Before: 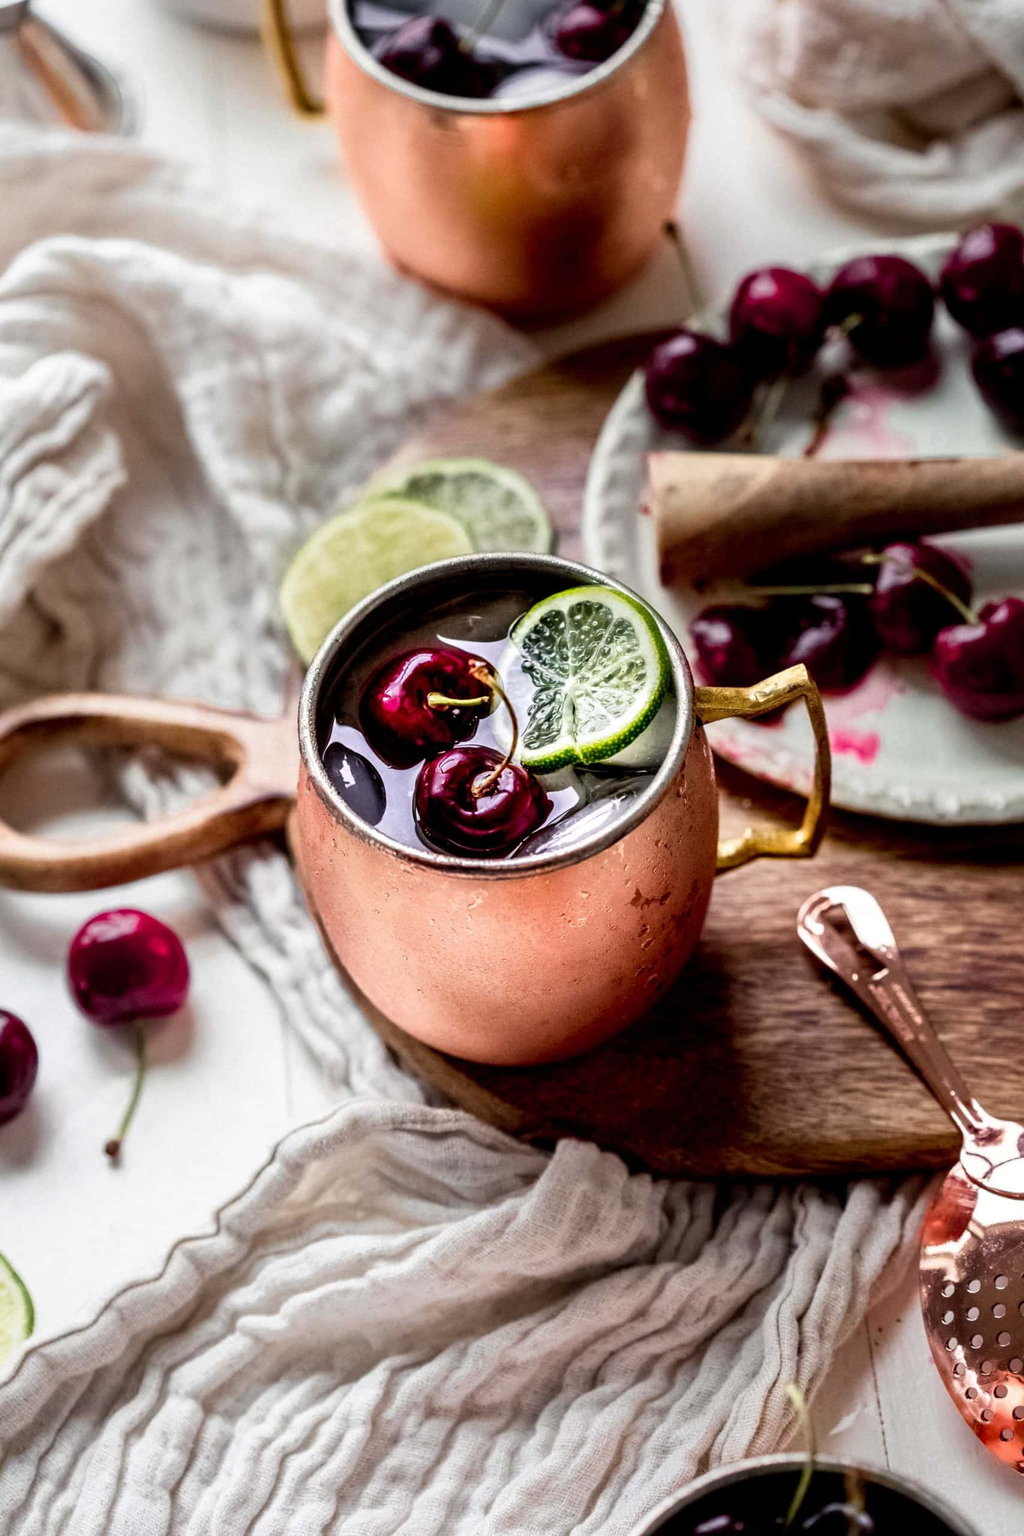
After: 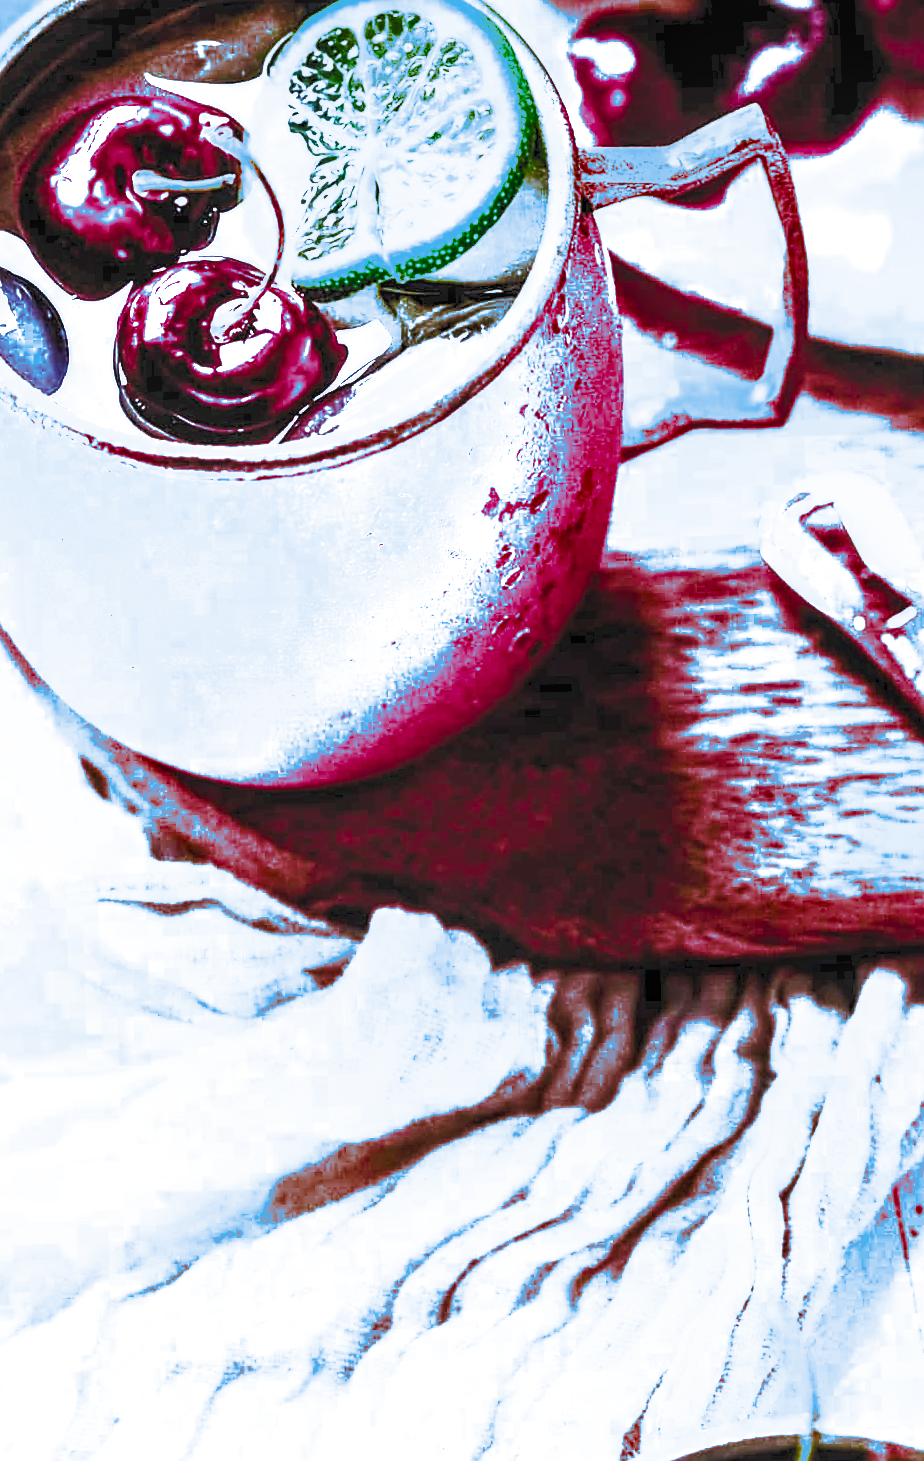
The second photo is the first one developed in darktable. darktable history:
split-toning: shadows › hue 220°, shadows › saturation 0.64, highlights › hue 220°, highlights › saturation 0.64, balance 0, compress 5.22%
local contrast: highlights 61%, detail 143%, midtone range 0.428
crop: left 34.479%, top 38.822%, right 13.718%, bottom 5.172%
base curve: curves: ch0 [(0, 0) (0.032, 0.037) (0.105, 0.228) (0.435, 0.76) (0.856, 0.983) (1, 1)], preserve colors none
rotate and perspective: rotation -1.75°, automatic cropping off
contrast brightness saturation: contrast 1, brightness 1, saturation 1
sharpen: on, module defaults
